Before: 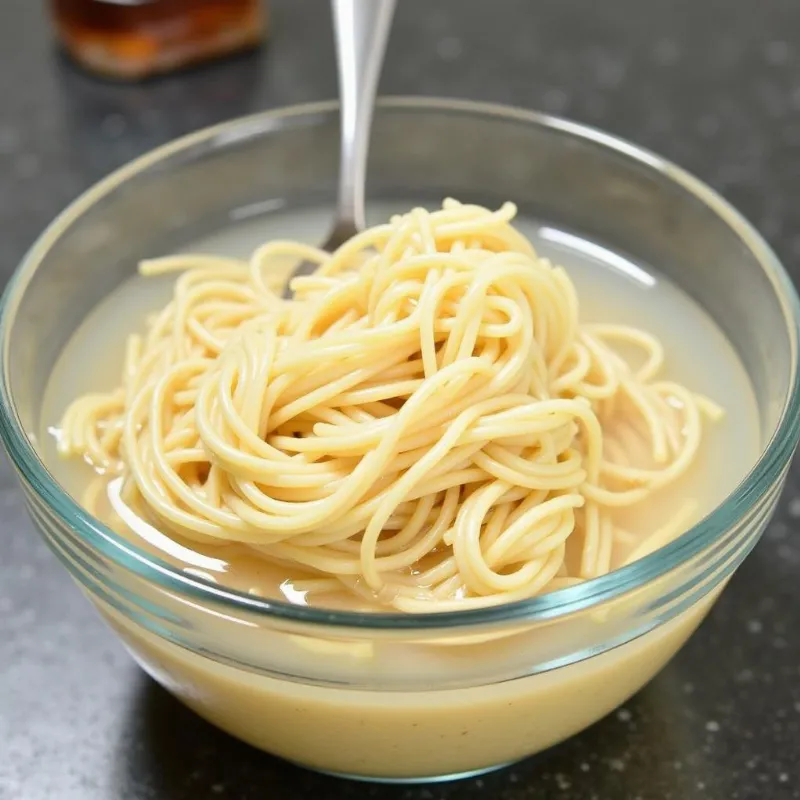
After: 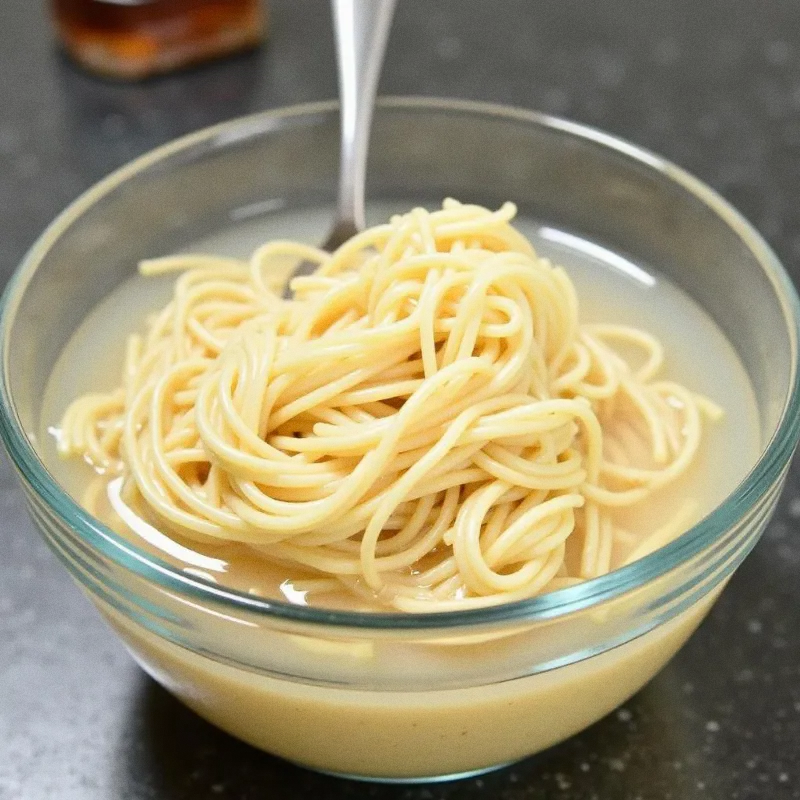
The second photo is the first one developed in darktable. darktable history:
grain: coarseness 0.09 ISO, strength 16.61%
